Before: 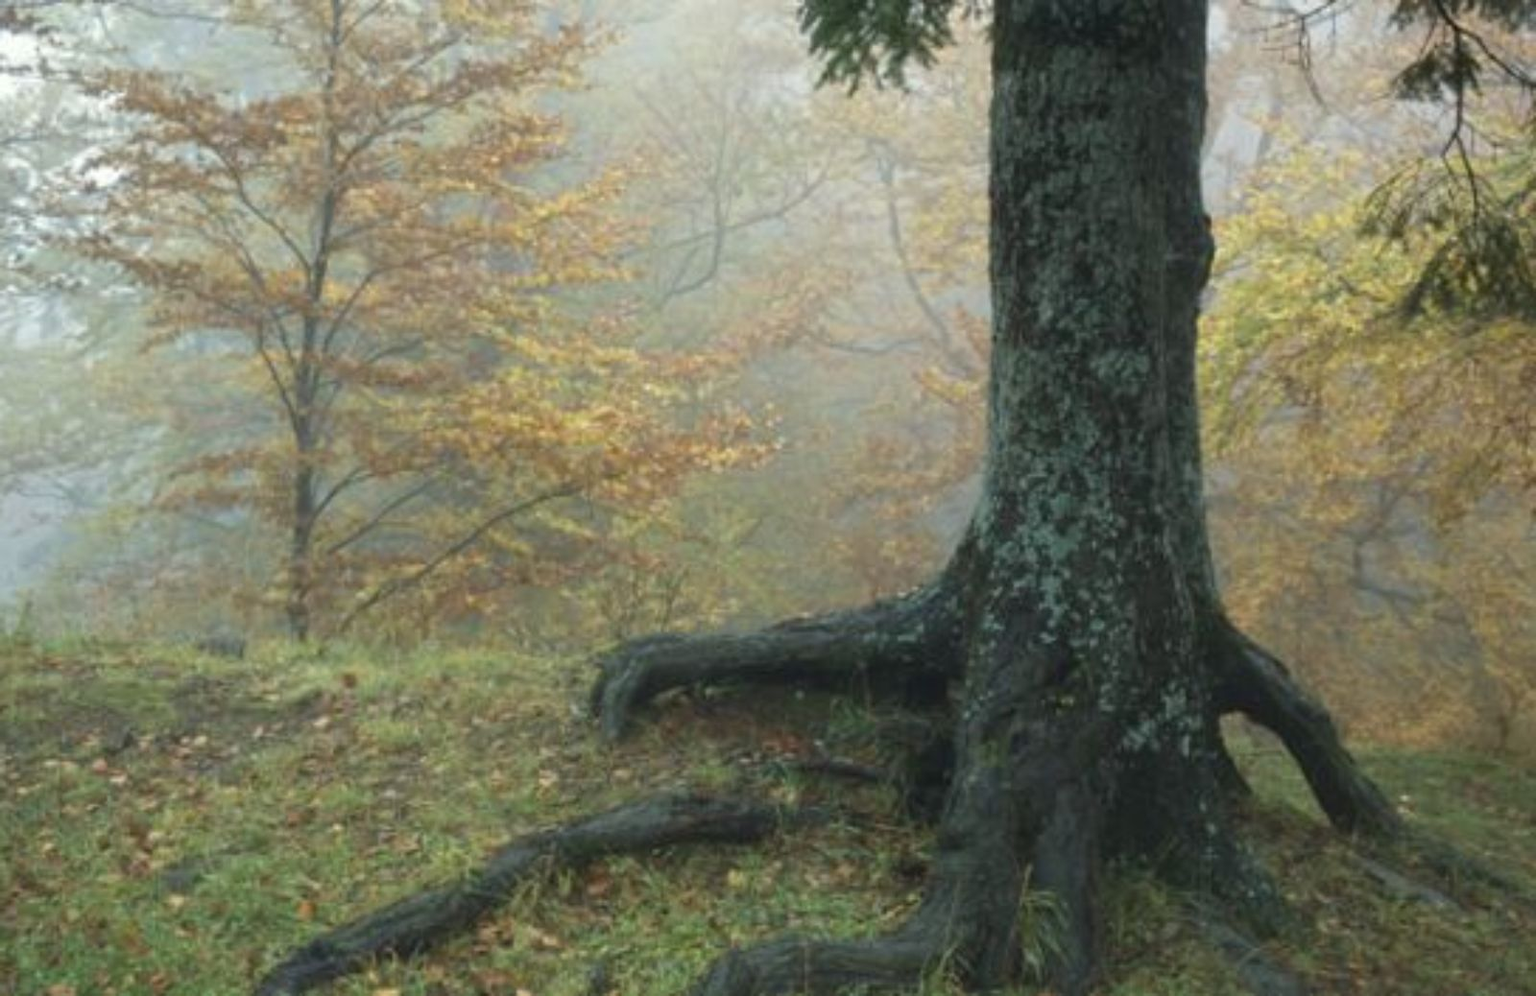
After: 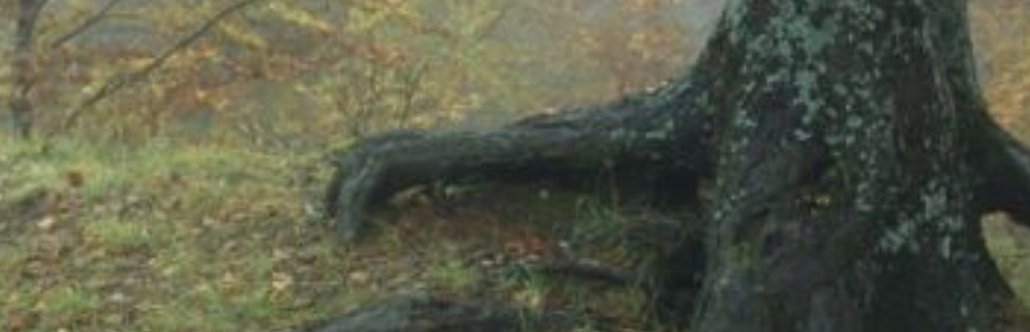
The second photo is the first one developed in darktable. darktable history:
crop: left 18.091%, top 51.13%, right 17.525%, bottom 16.85%
white balance: red 1.009, blue 0.985
